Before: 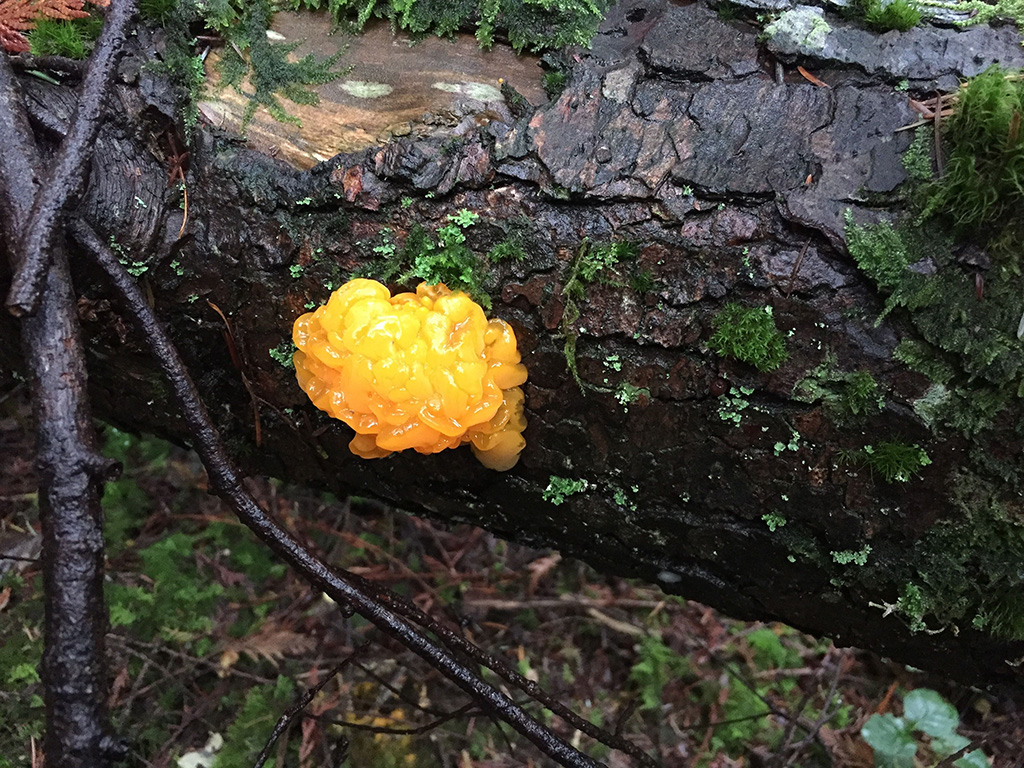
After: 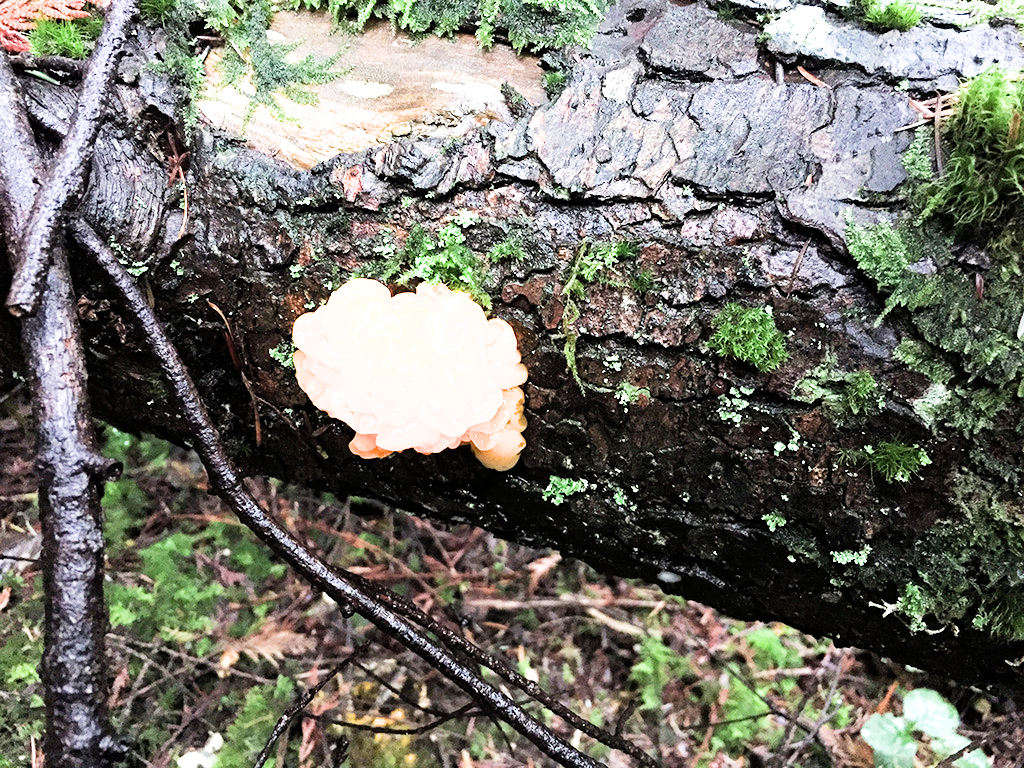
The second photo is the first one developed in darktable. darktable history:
exposure: exposure 2.207 EV, compensate highlight preservation false
filmic rgb: black relative exposure -5 EV, white relative exposure 3.5 EV, hardness 3.19, contrast 1.4, highlights saturation mix -50%
